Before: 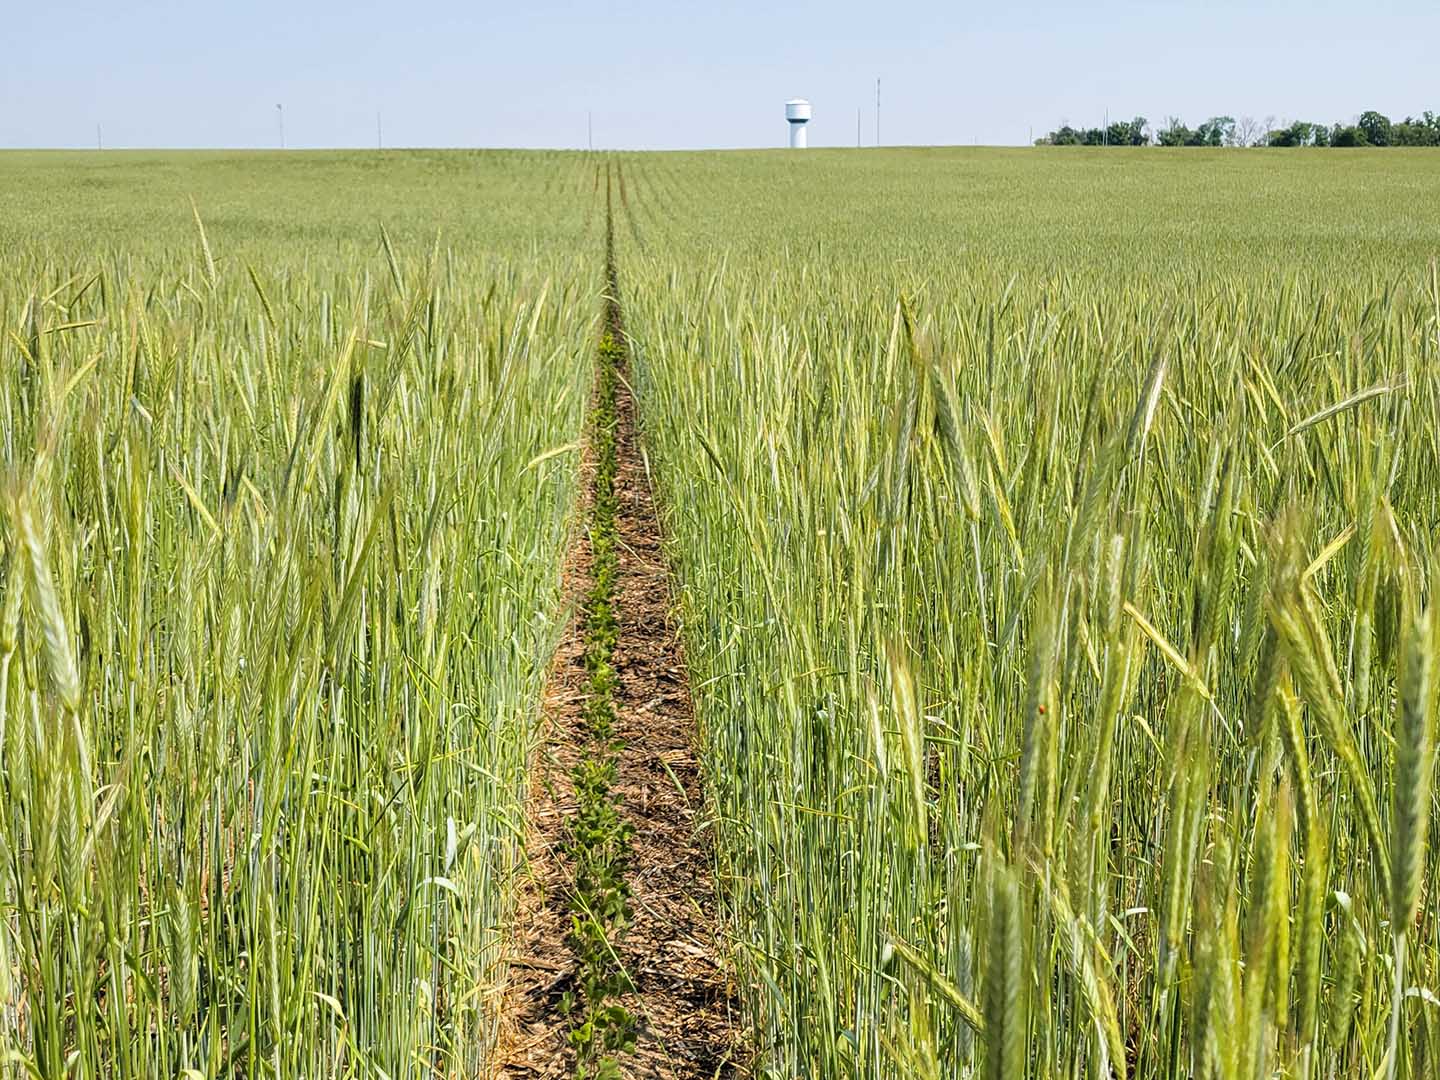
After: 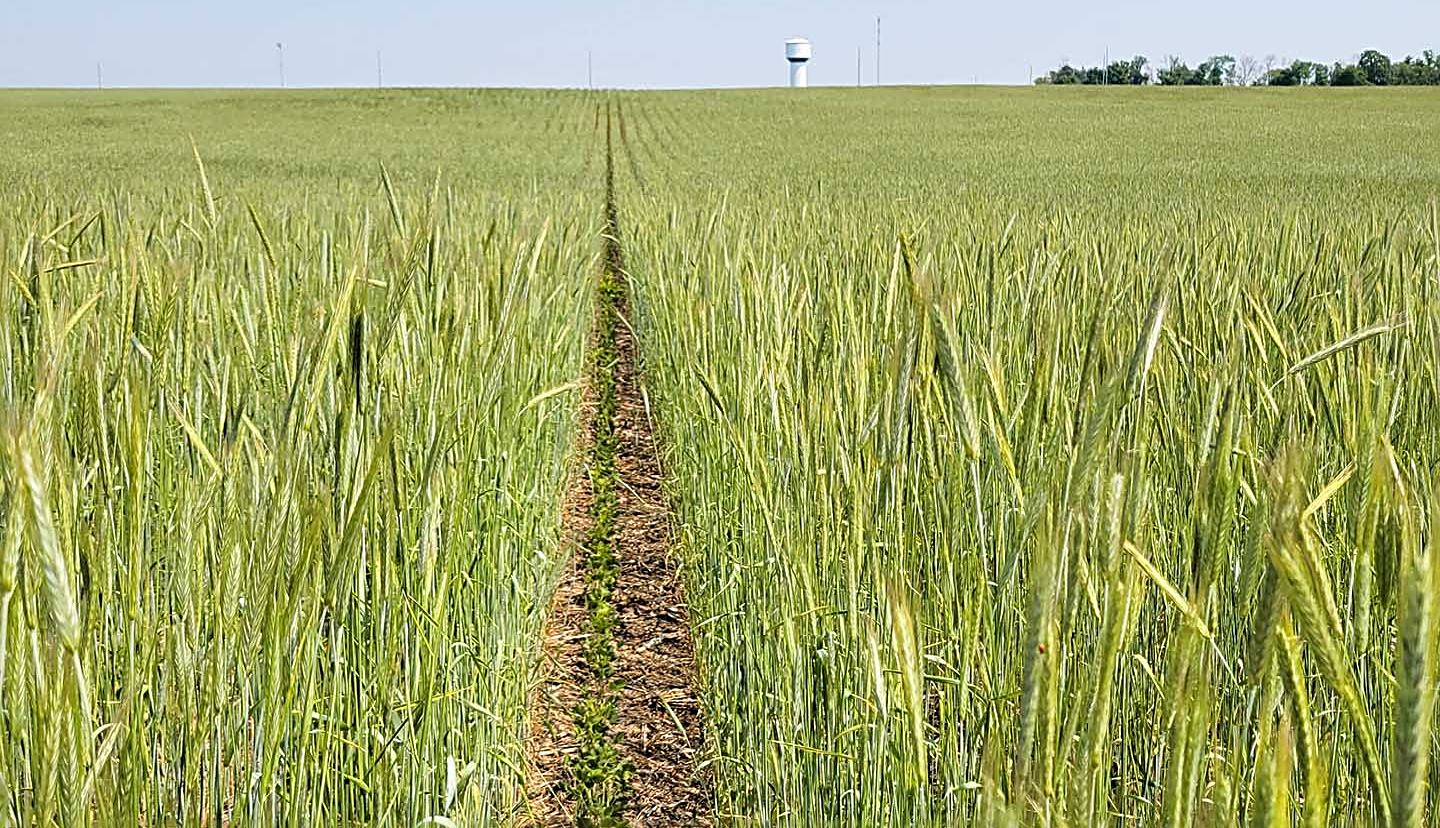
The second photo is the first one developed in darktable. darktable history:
crop: top 5.667%, bottom 17.637%
sharpen: radius 3.119
